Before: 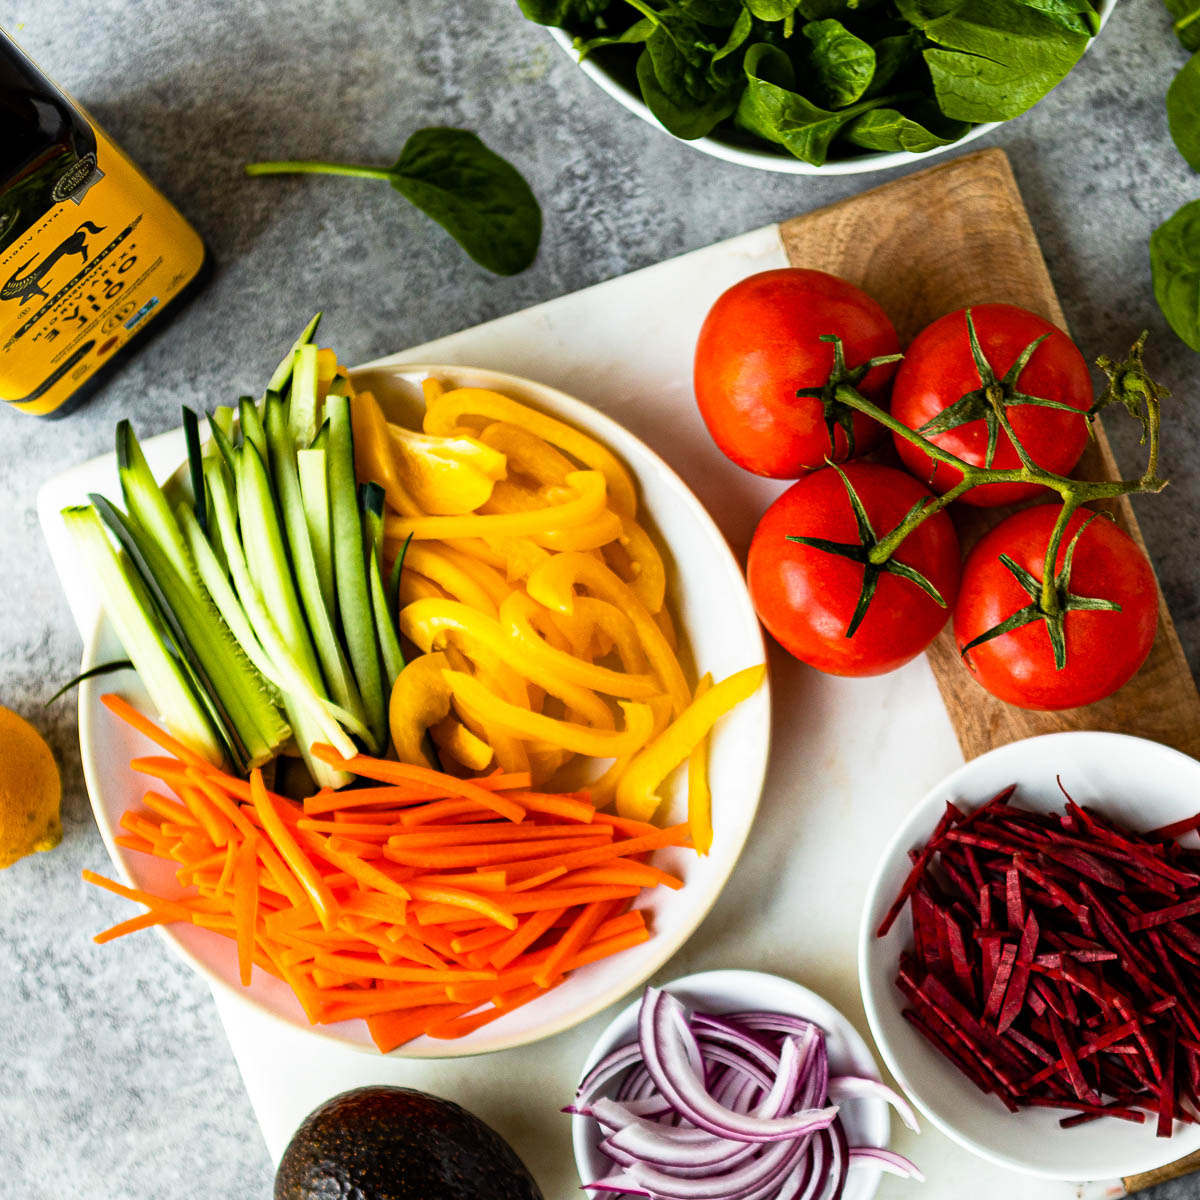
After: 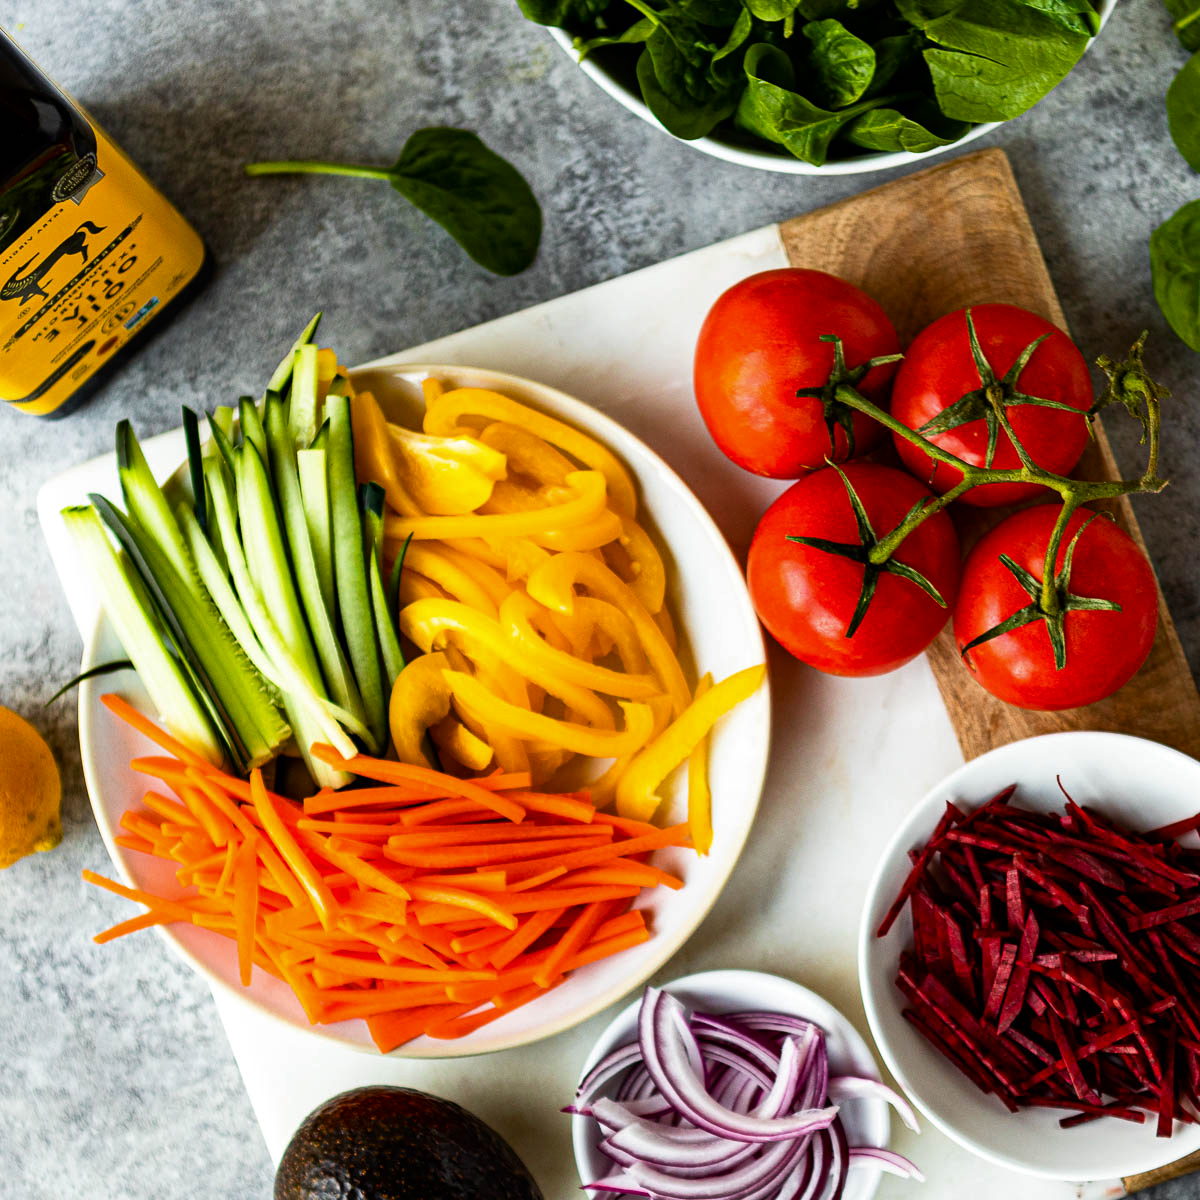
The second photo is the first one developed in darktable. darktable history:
color calibration: illuminant same as pipeline (D50), adaptation XYZ, x 0.346, y 0.358, temperature 5017.63 K
tone equalizer: edges refinement/feathering 500, mask exposure compensation -1.57 EV, preserve details no
contrast brightness saturation: contrast 0.034, brightness -0.044
